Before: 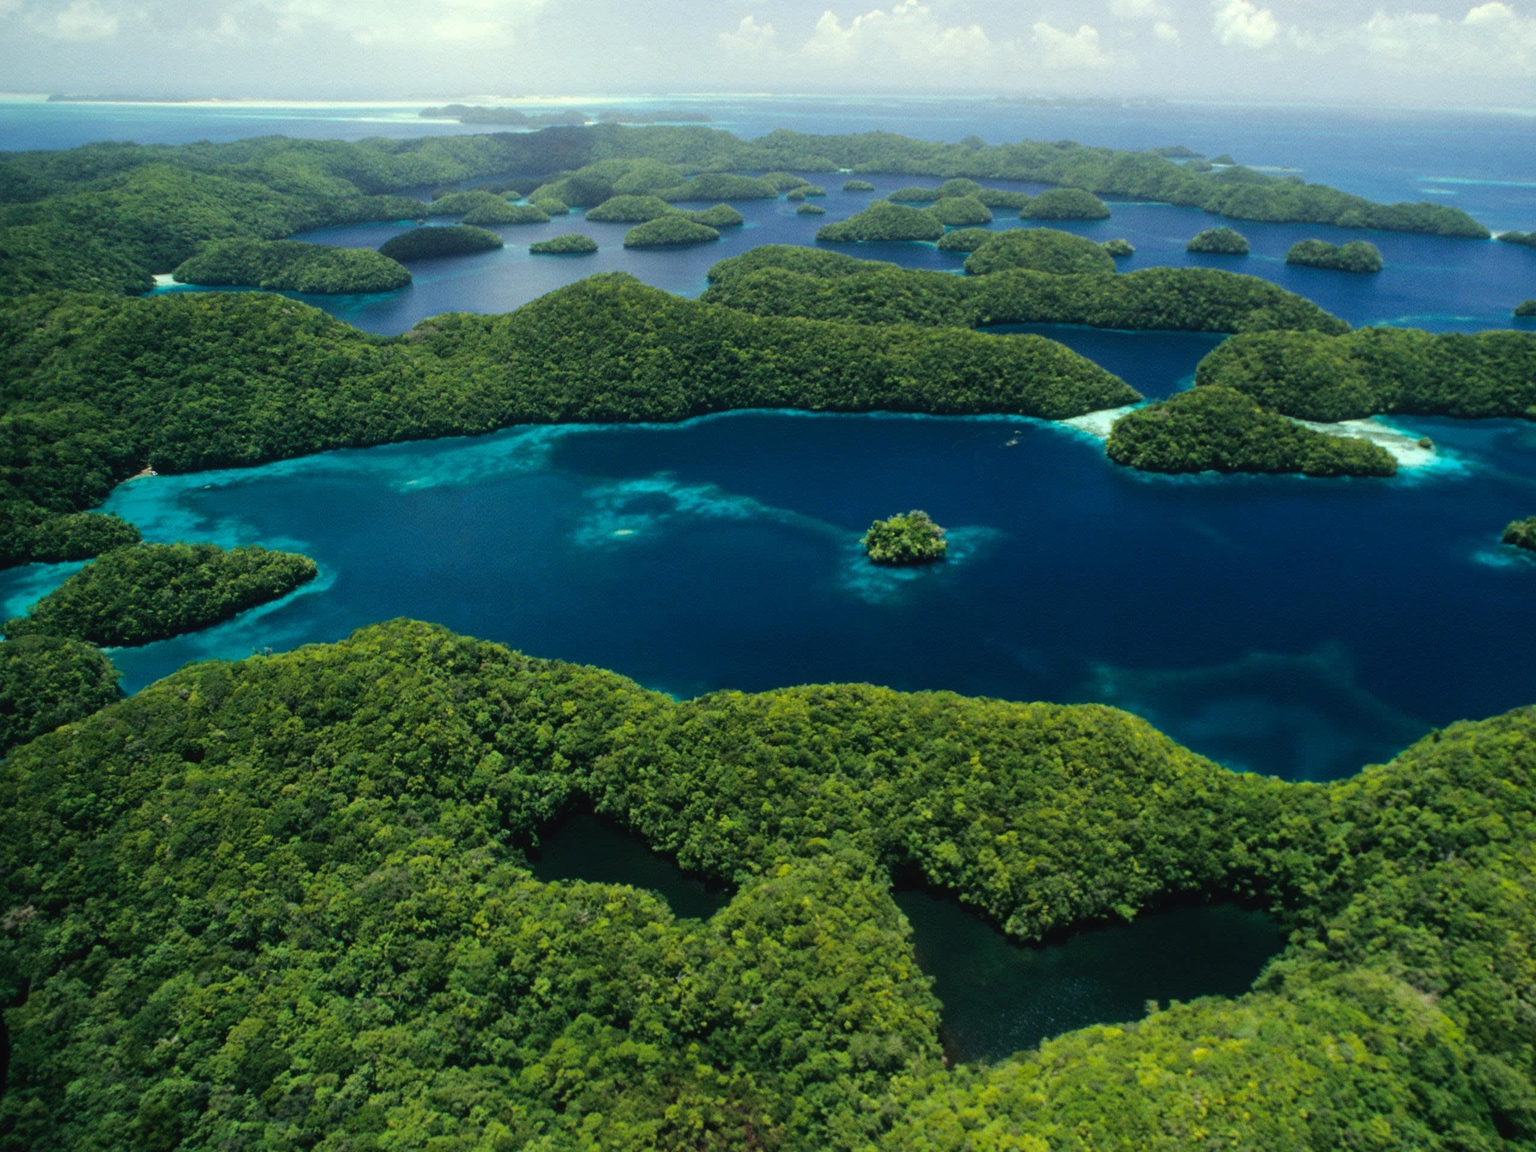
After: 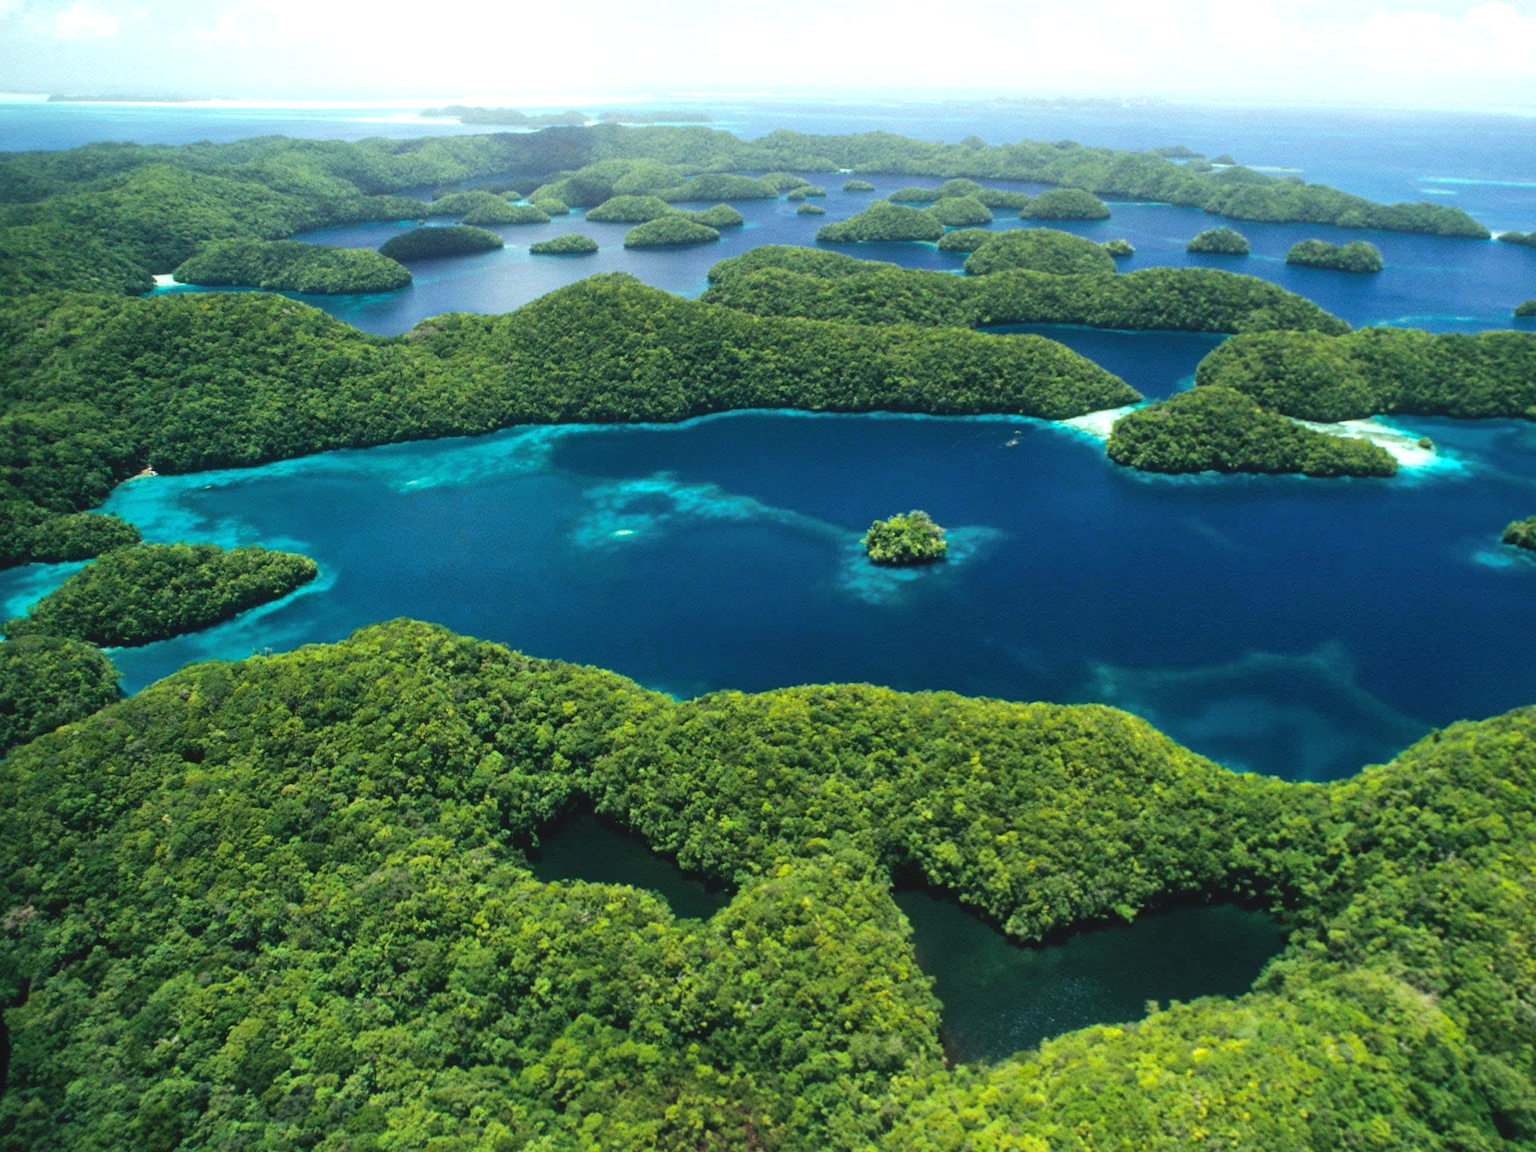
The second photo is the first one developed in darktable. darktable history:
exposure: black level correction 0, exposure 0.7 EV, compensate exposure bias true, compensate highlight preservation false
shadows and highlights: shadows 43.06, highlights 6.94
